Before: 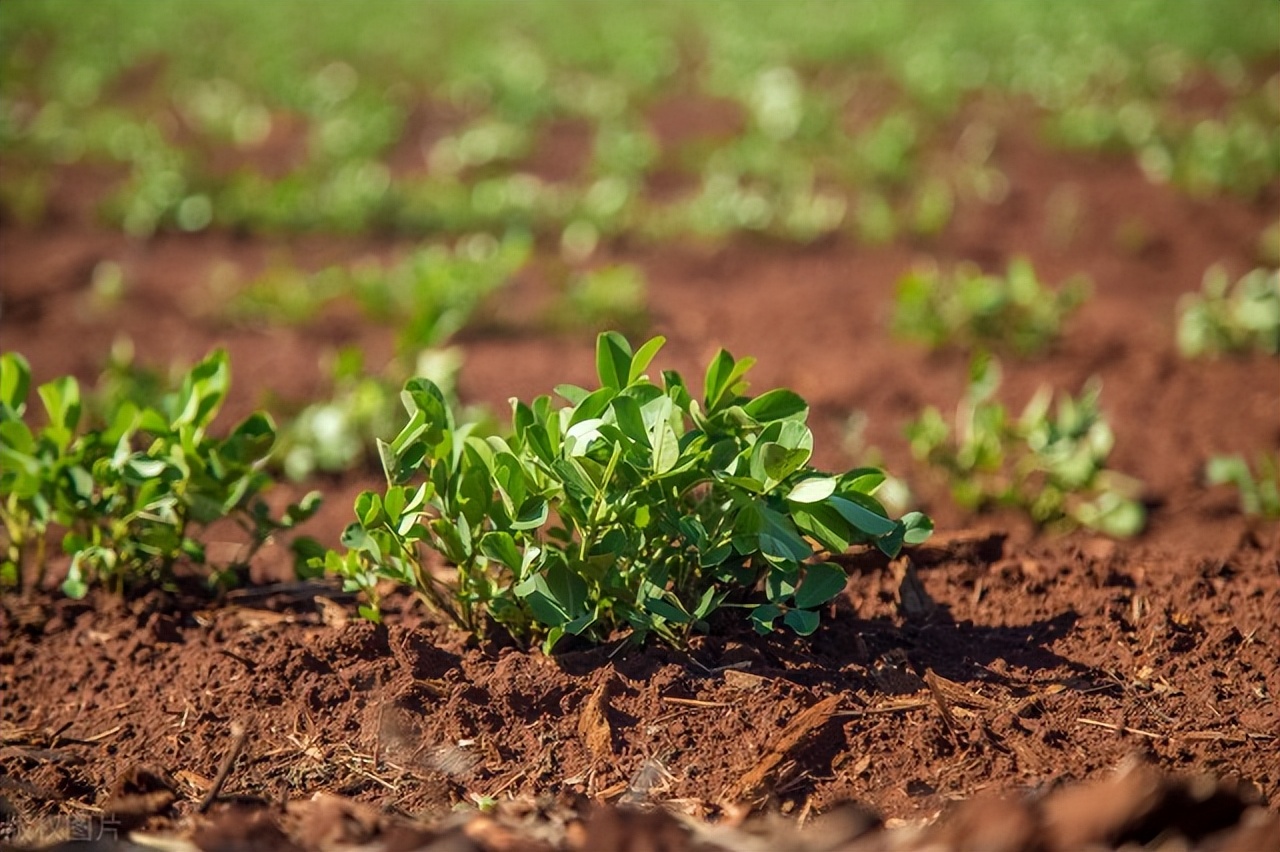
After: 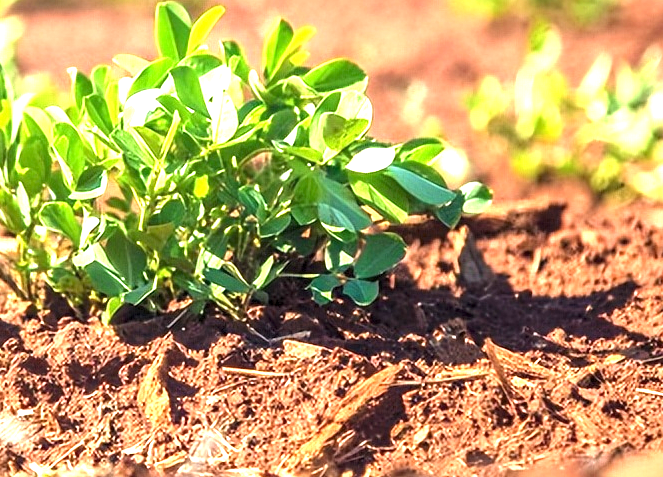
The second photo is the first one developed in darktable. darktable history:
levels: levels [0.016, 0.484, 0.953]
exposure: black level correction 0, exposure 1.9 EV, compensate highlight preservation false
crop: left 34.479%, top 38.822%, right 13.718%, bottom 5.172%
